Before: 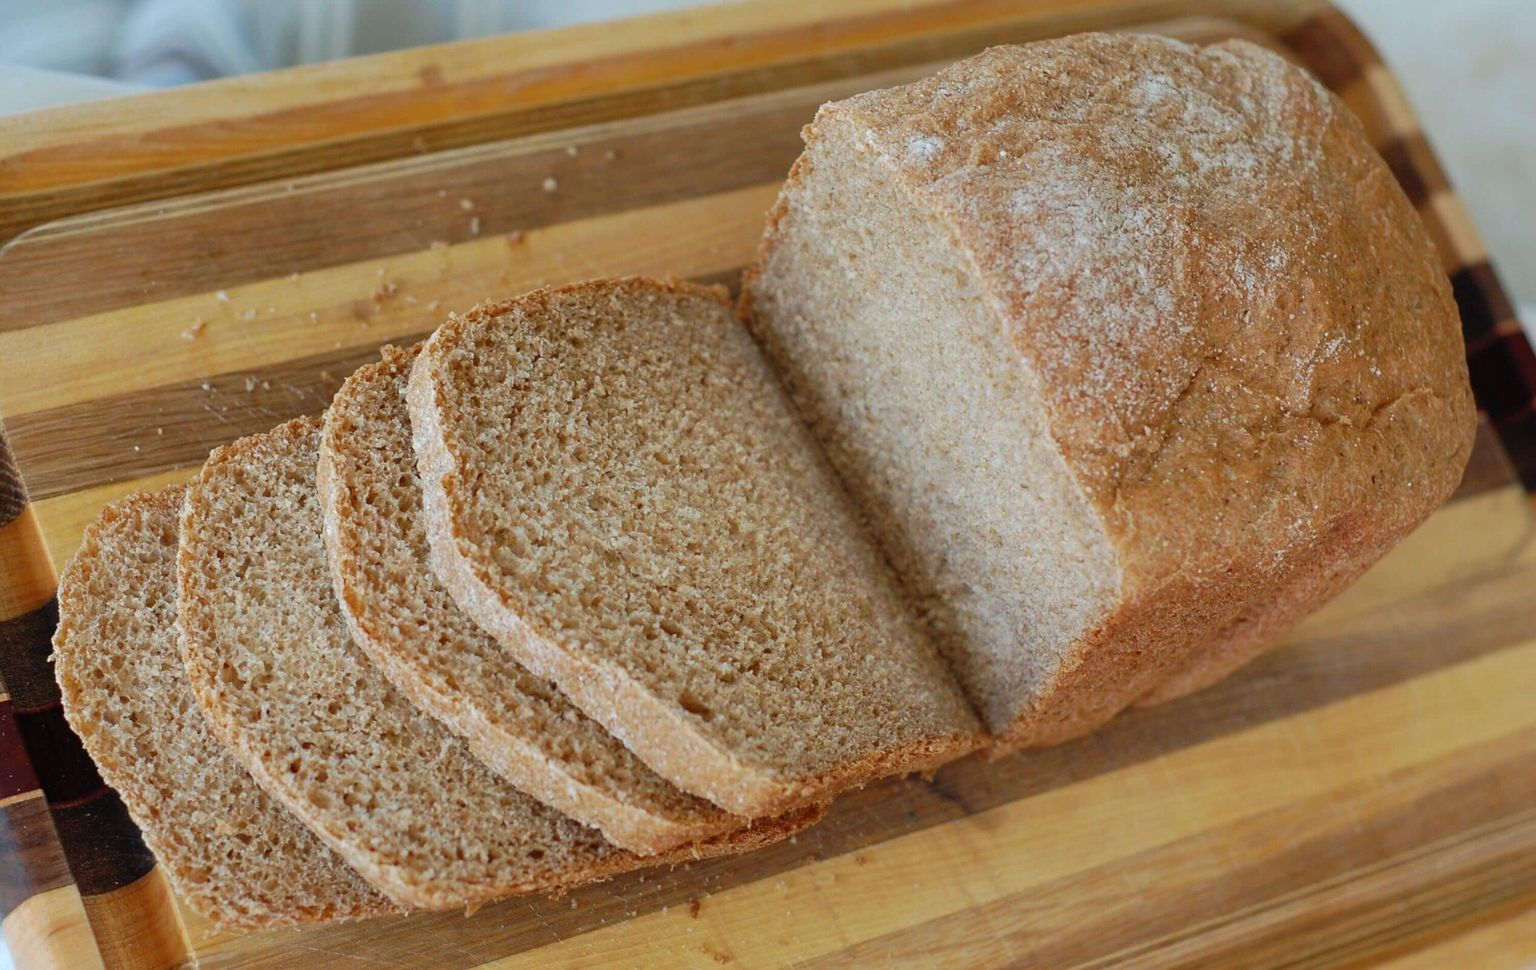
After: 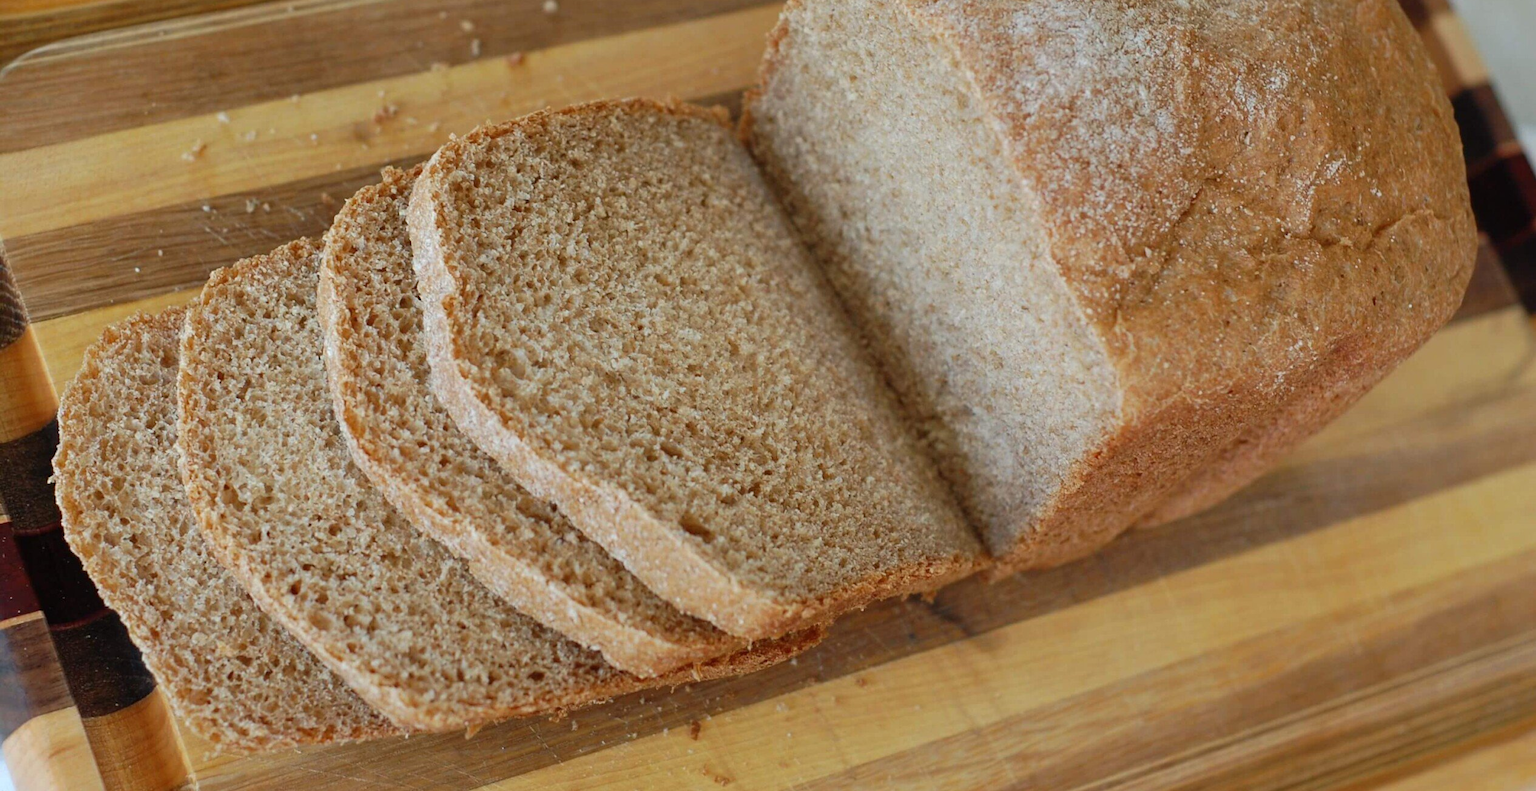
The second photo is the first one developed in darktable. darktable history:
crop and rotate: top 18.486%
